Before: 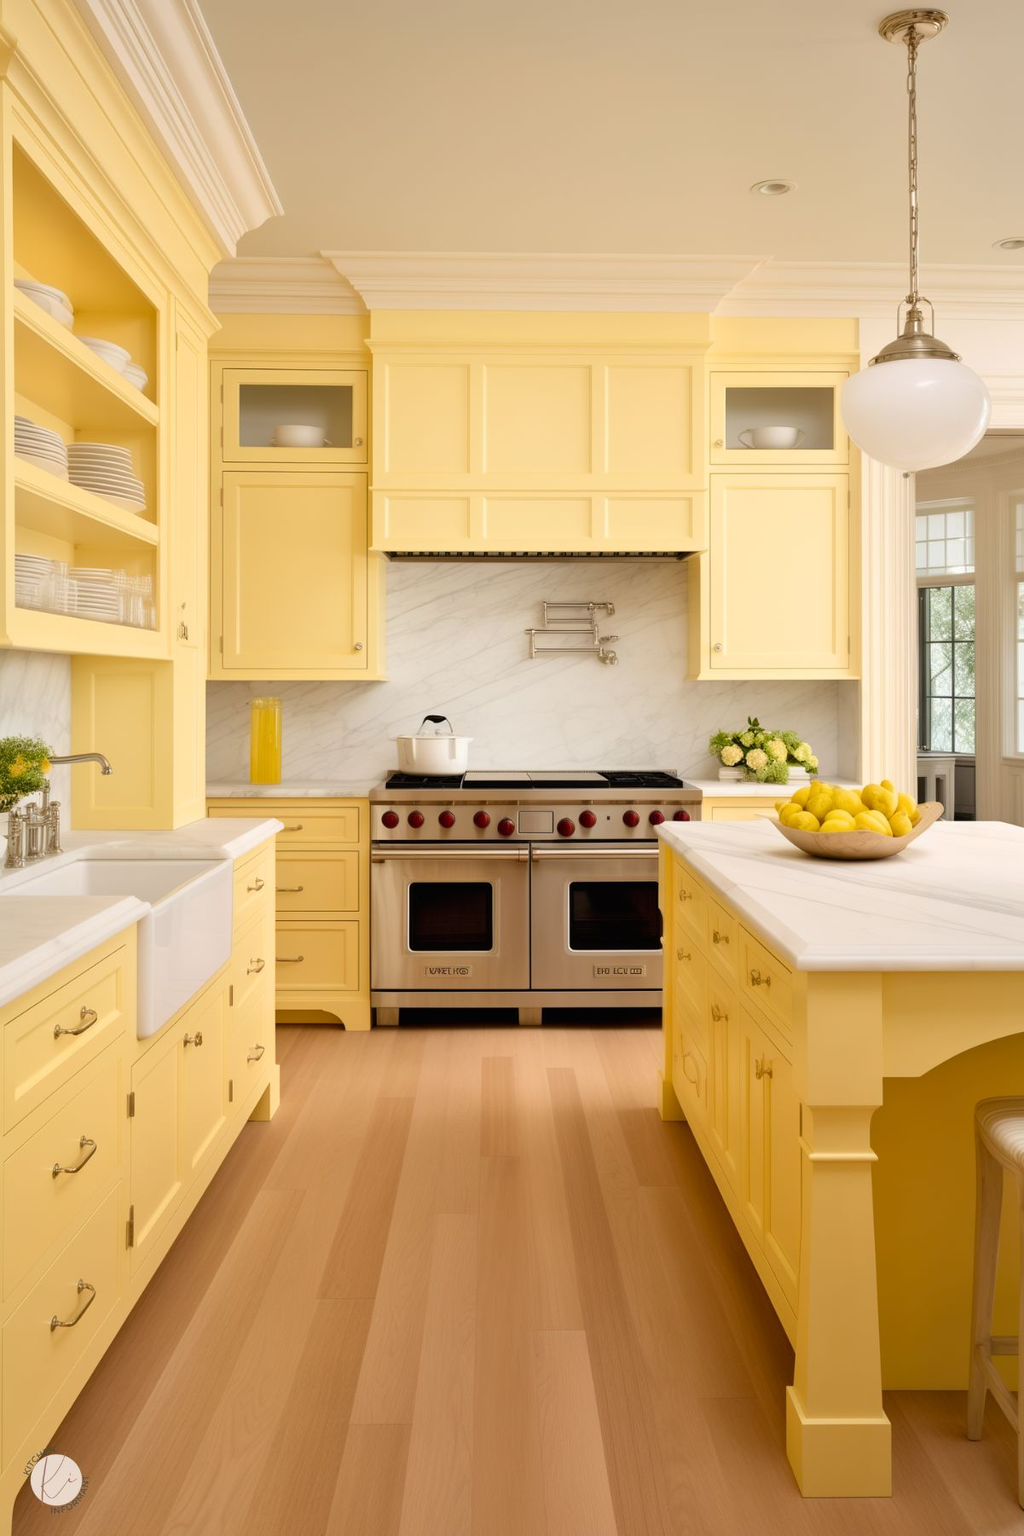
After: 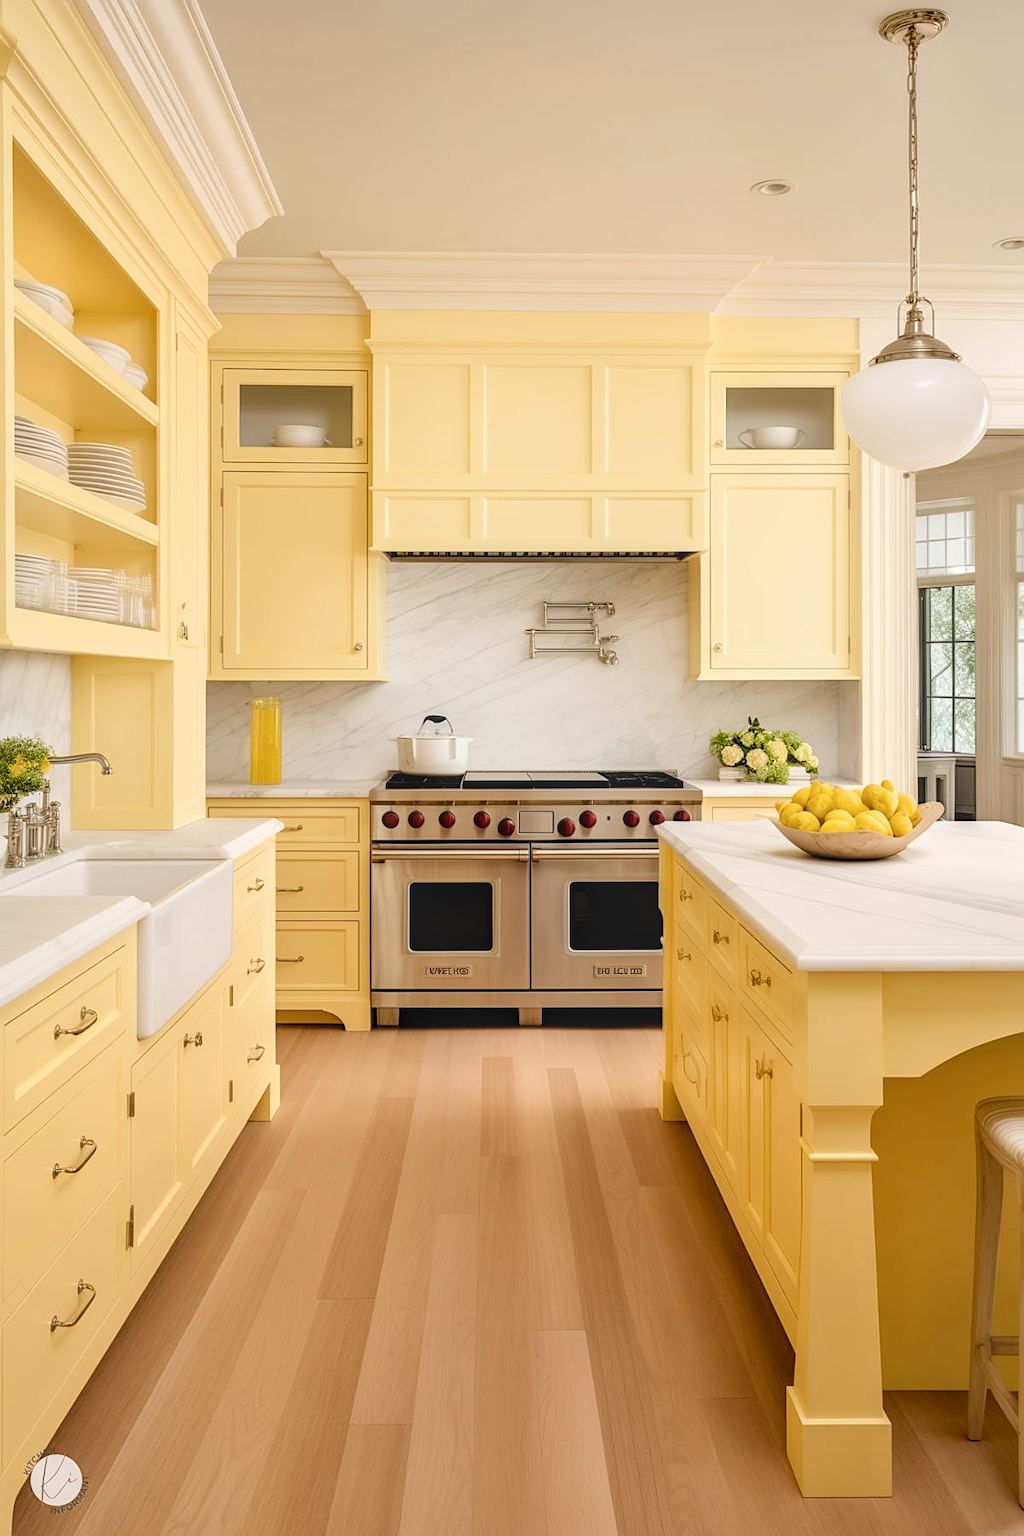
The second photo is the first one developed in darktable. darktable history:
local contrast: highlights 5%, shadows 3%, detail 133%
shadows and highlights: radius 113.24, shadows 51.38, white point adjustment 8.98, highlights -5.84, soften with gaussian
filmic rgb: black relative exposure -8.03 EV, white relative exposure 3.79 EV, hardness 4.33
sharpen: on, module defaults
